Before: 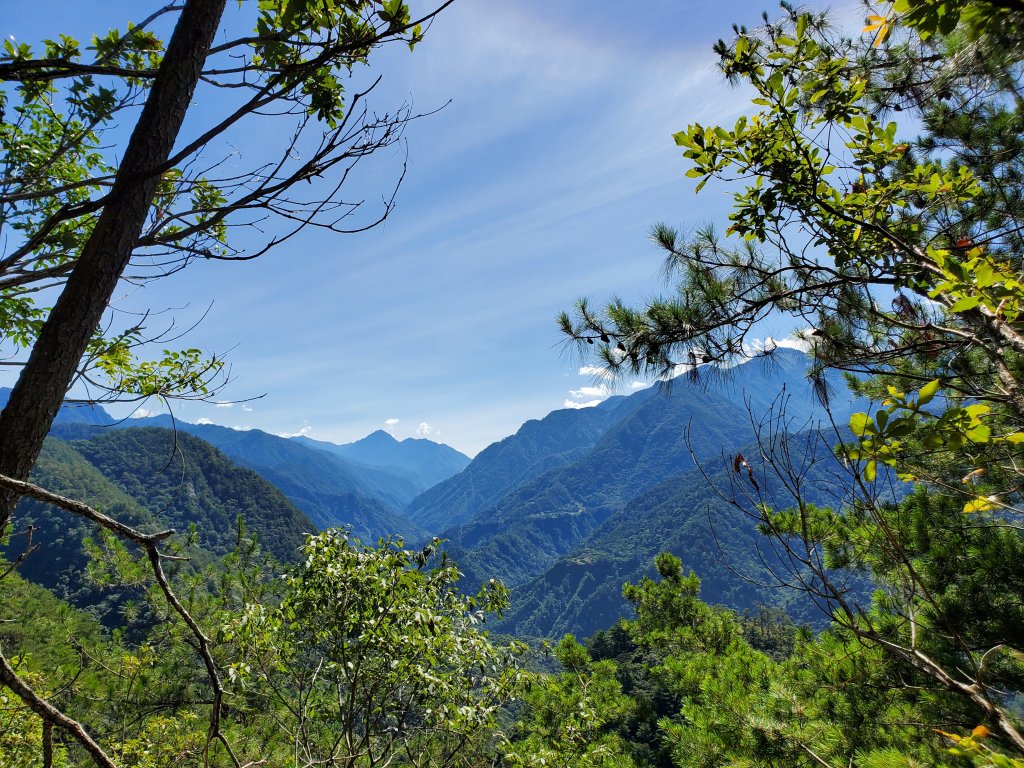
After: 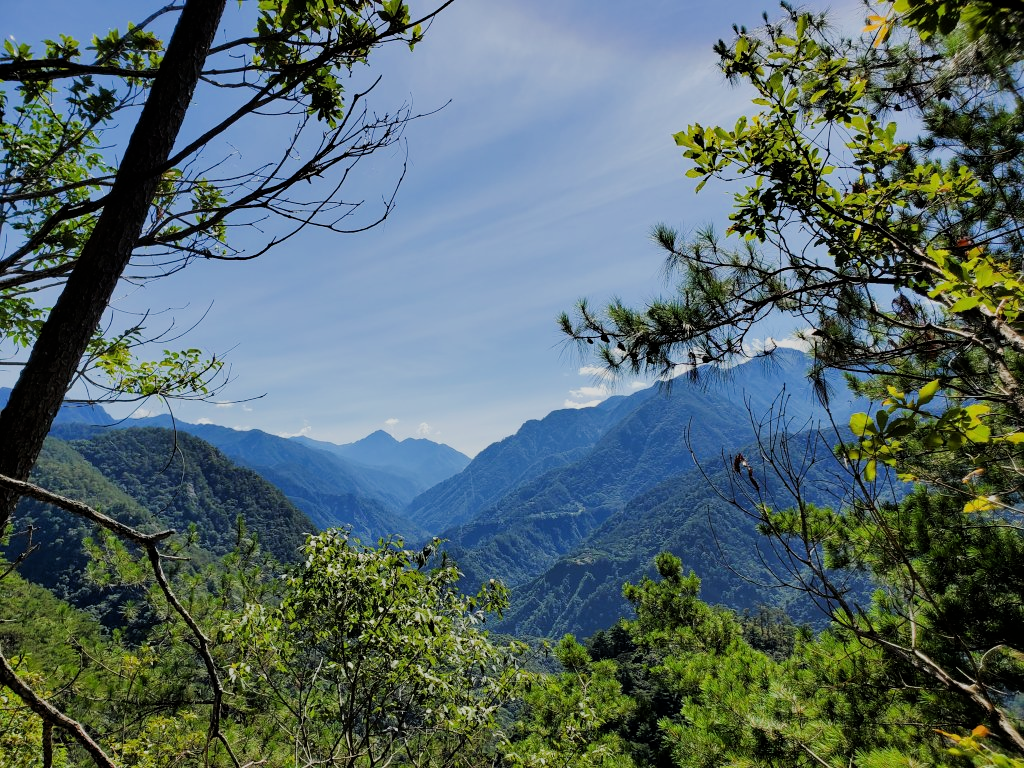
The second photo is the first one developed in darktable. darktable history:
filmic rgb: black relative exposure -7.65 EV, white relative exposure 4.56 EV, hardness 3.61, contrast 1.052
